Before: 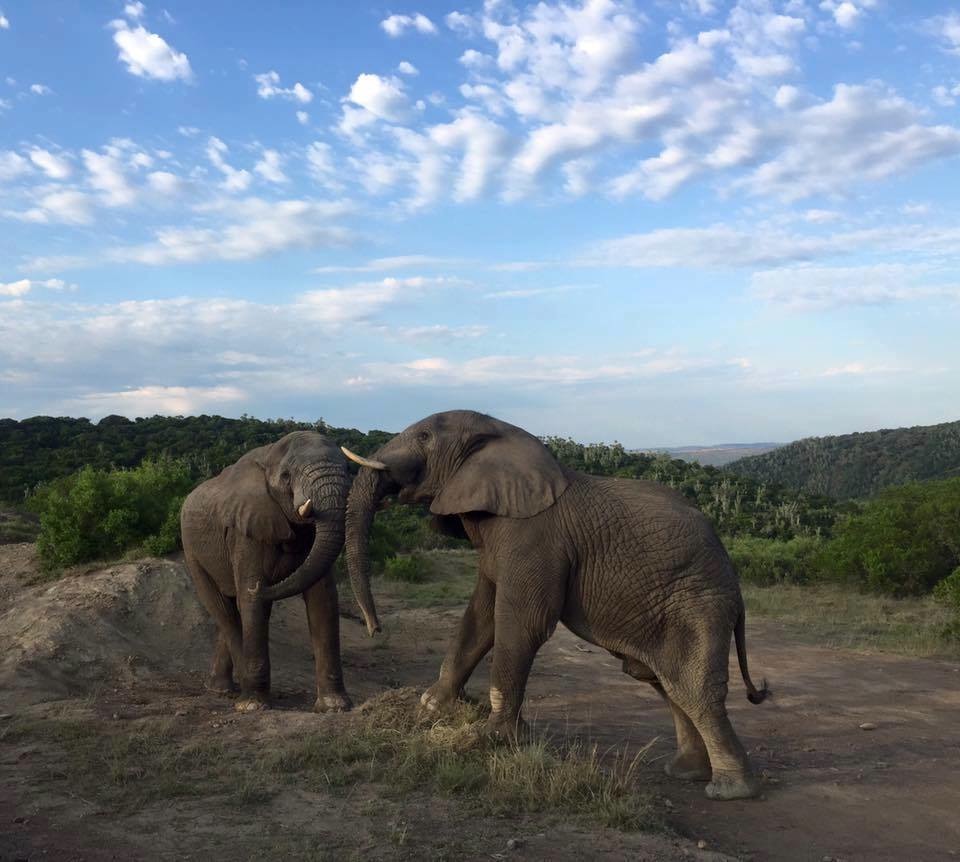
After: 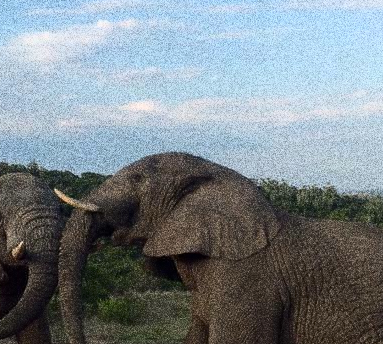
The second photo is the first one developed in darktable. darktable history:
crop: left 30%, top 30%, right 30%, bottom 30%
grain: coarseness 30.02 ISO, strength 100%
